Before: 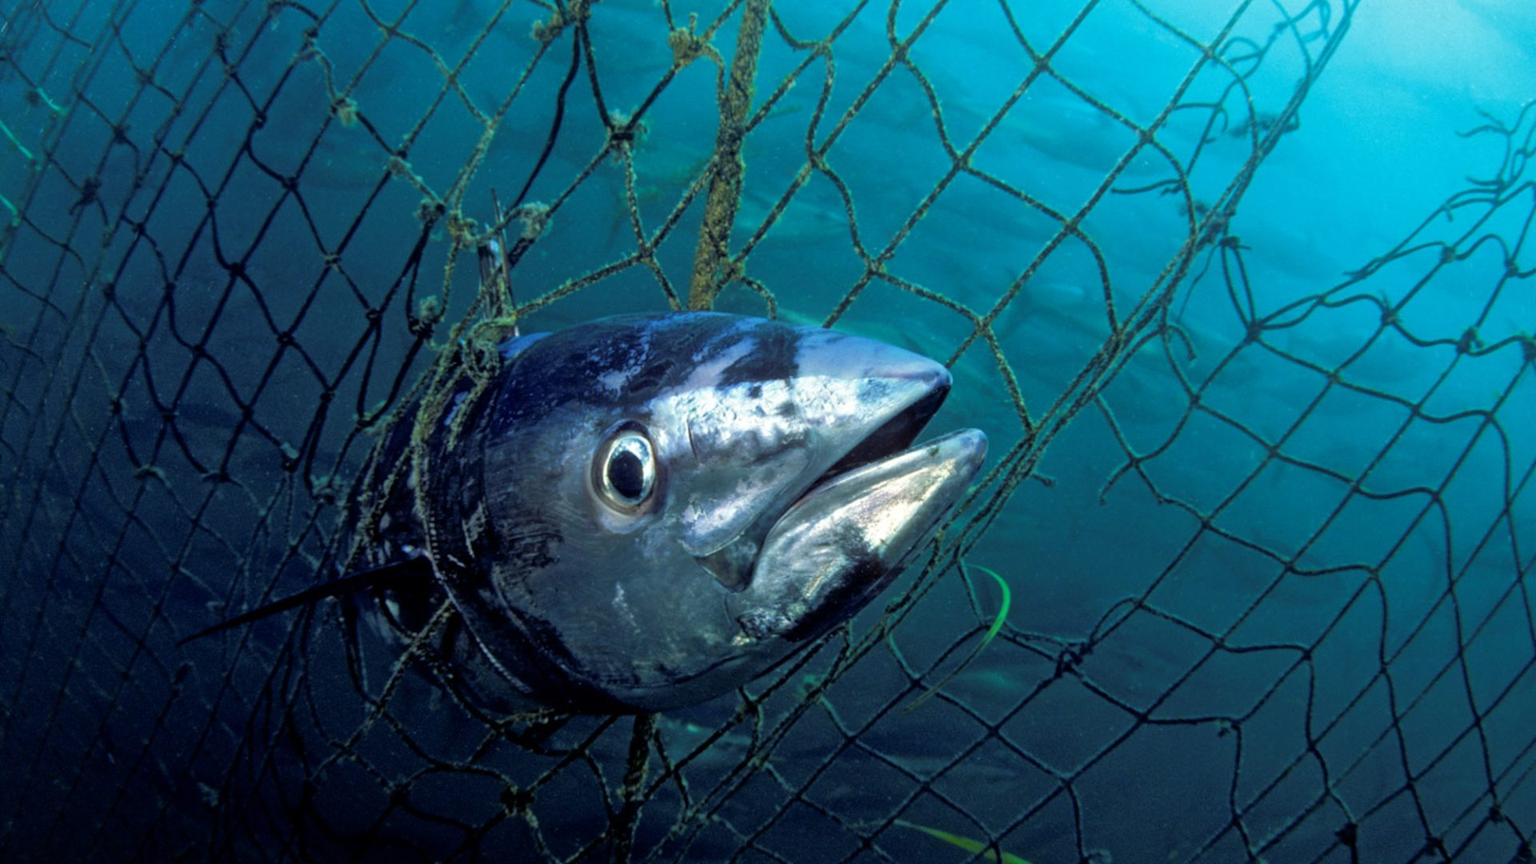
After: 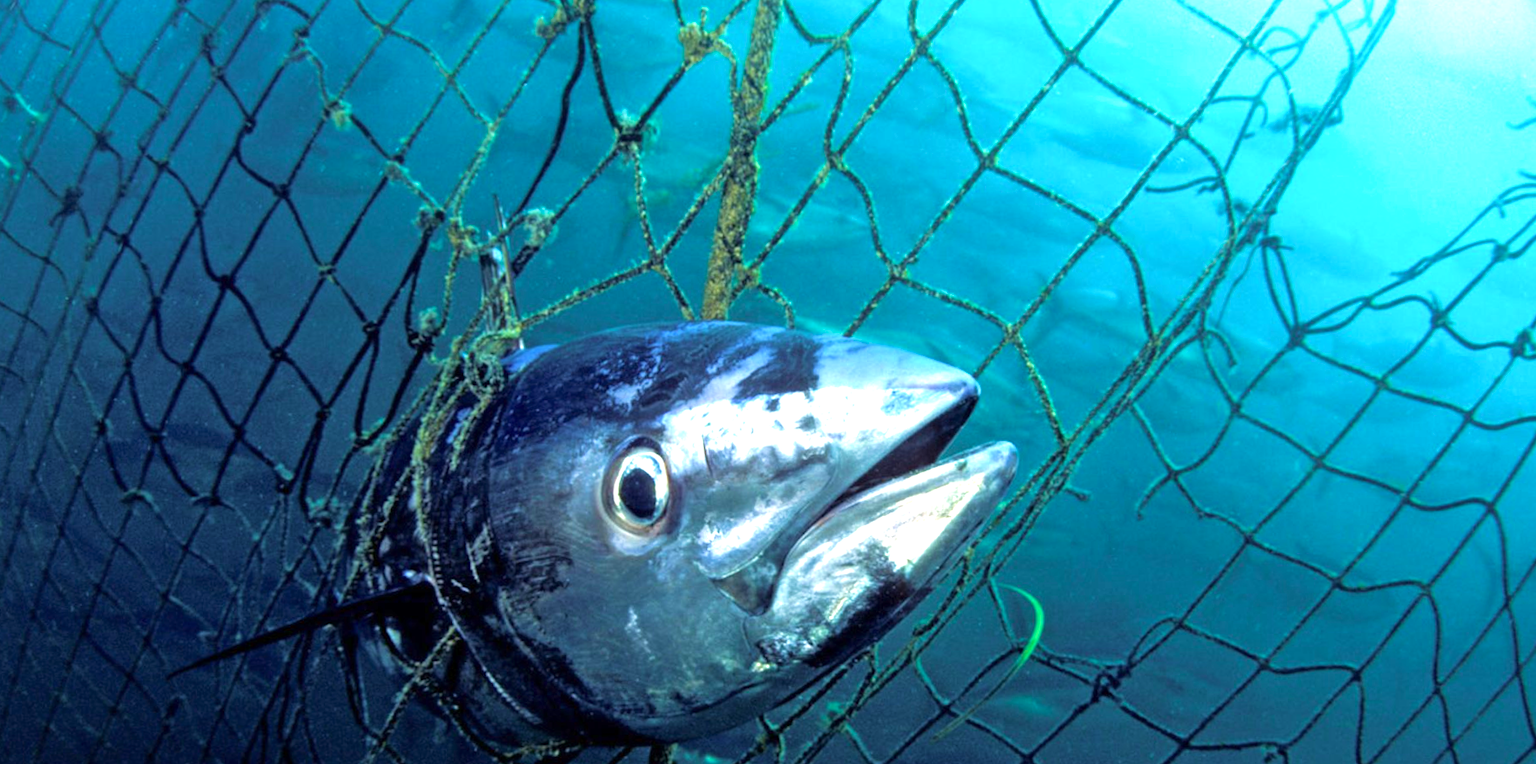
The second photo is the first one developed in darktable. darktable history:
crop and rotate: angle 0.599°, left 0.404%, right 2.746%, bottom 14.276%
exposure: exposure 1.139 EV, compensate highlight preservation false
velvia: on, module defaults
